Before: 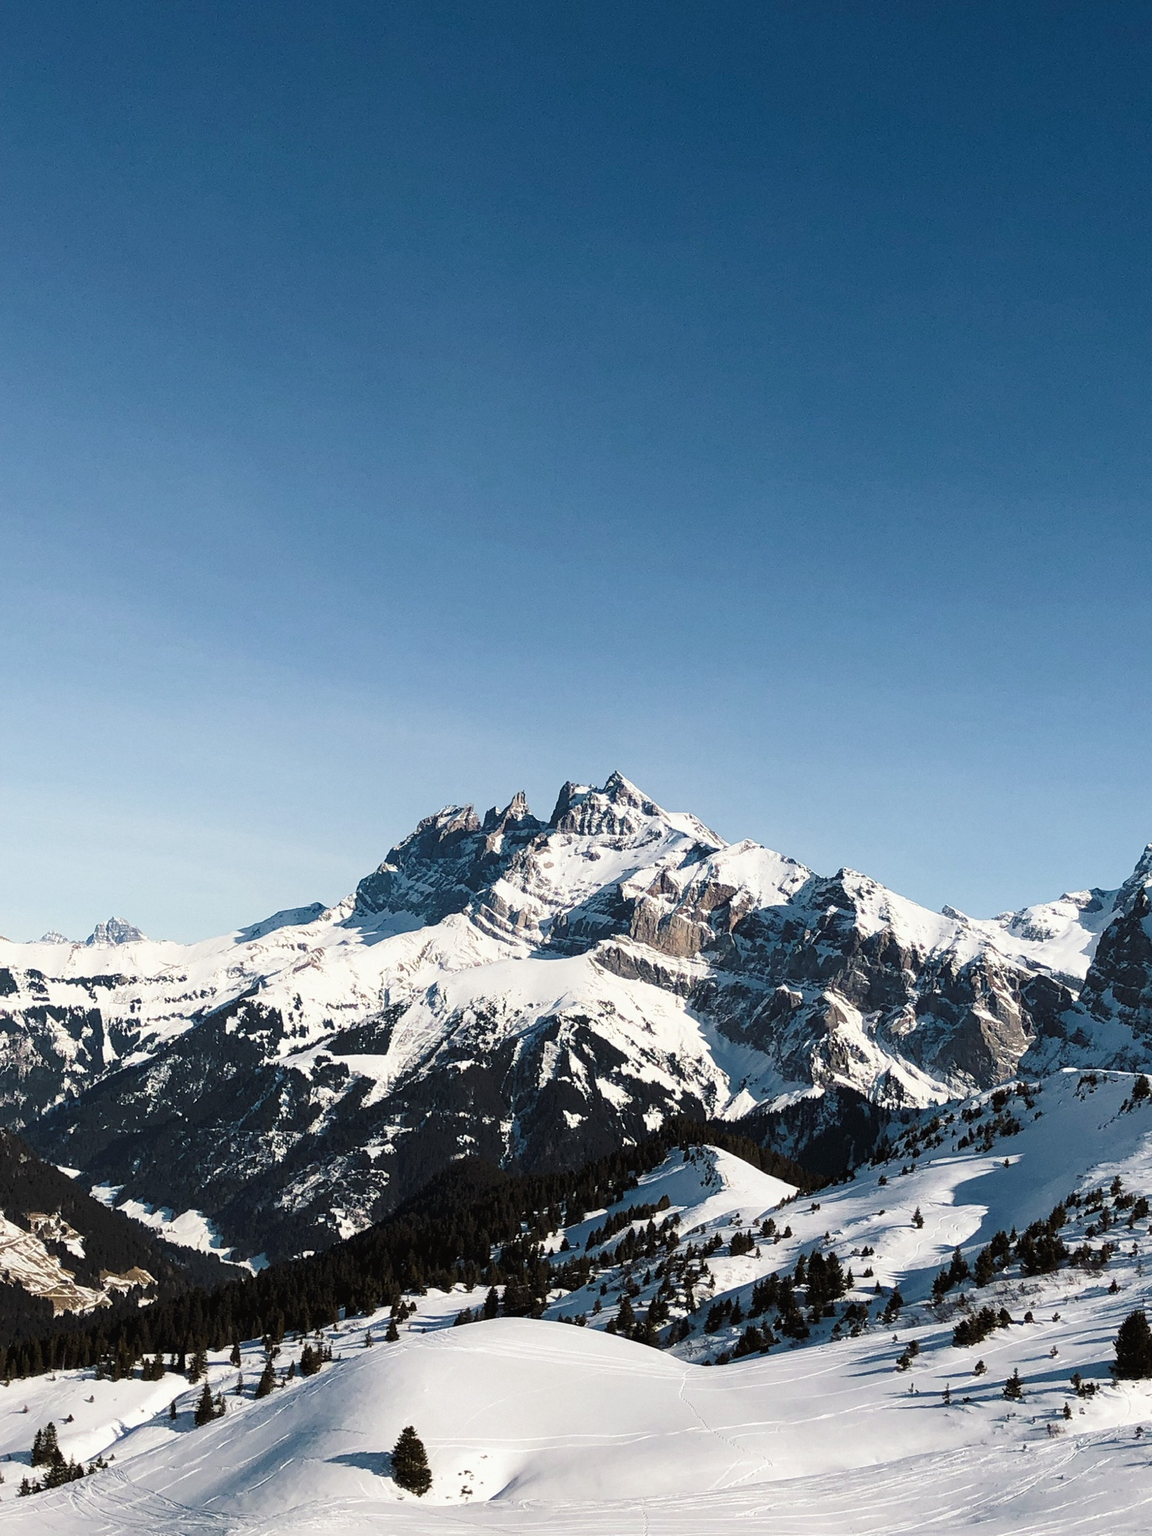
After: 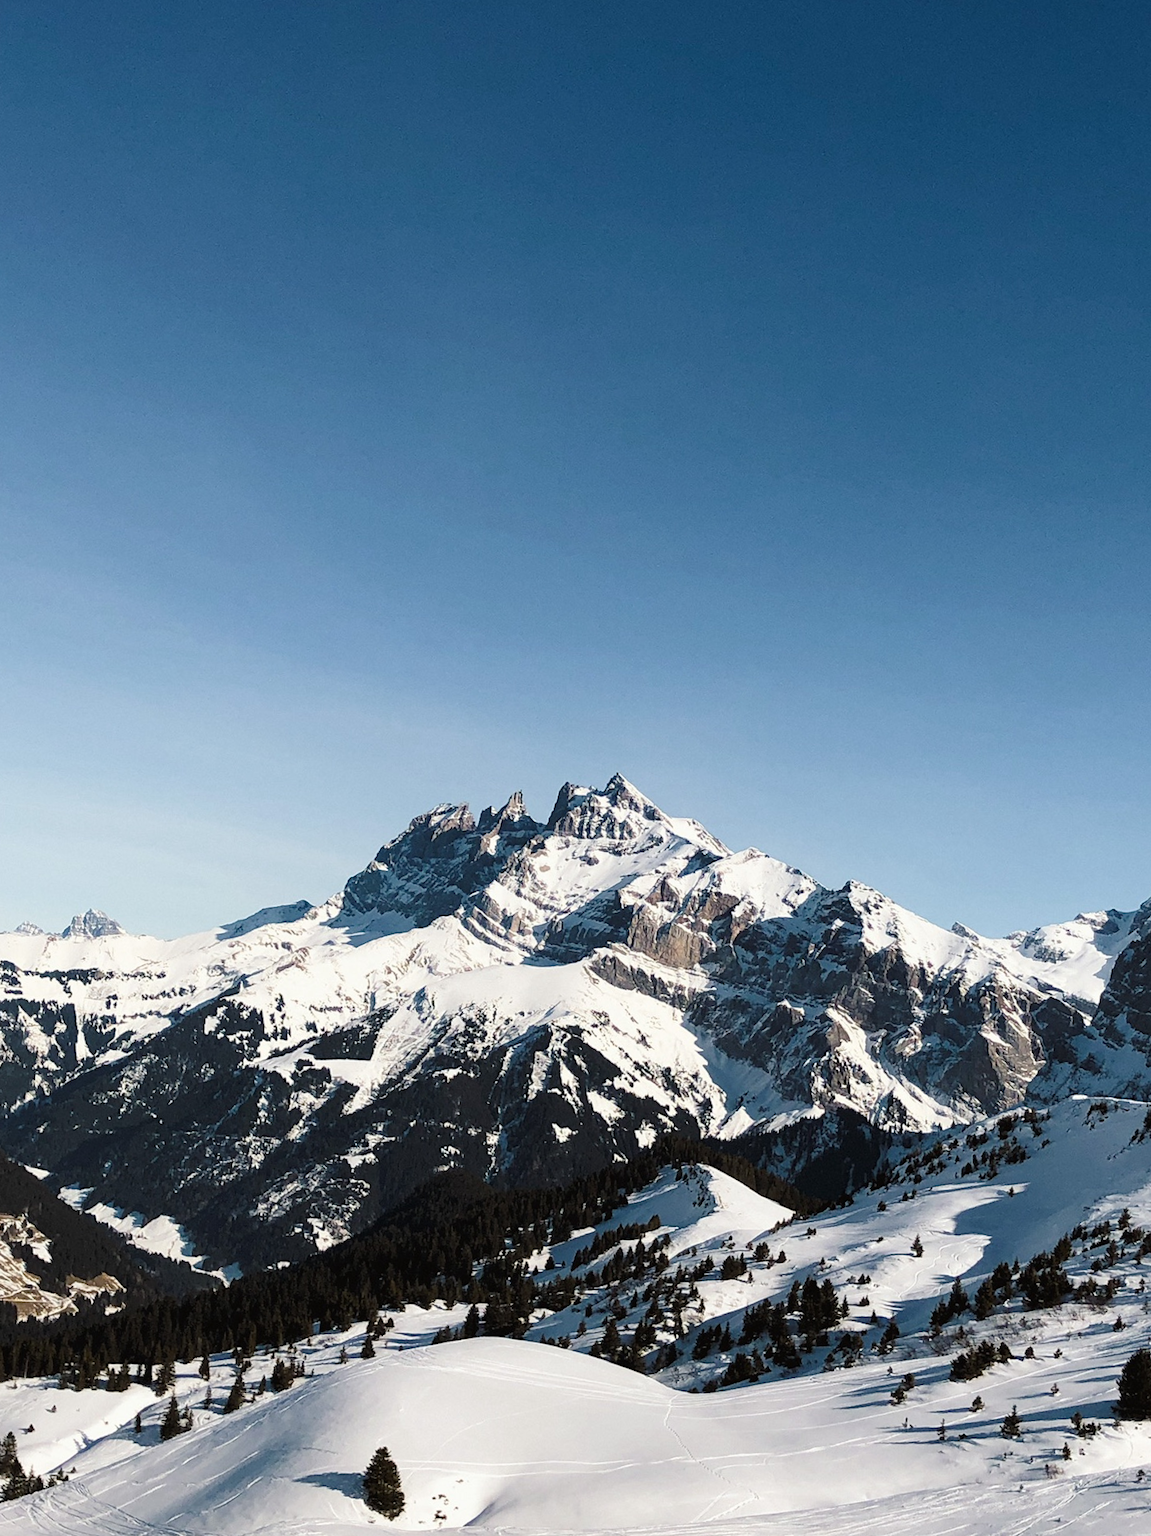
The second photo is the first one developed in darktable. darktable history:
levels: mode automatic
crop and rotate: angle -1.69°
